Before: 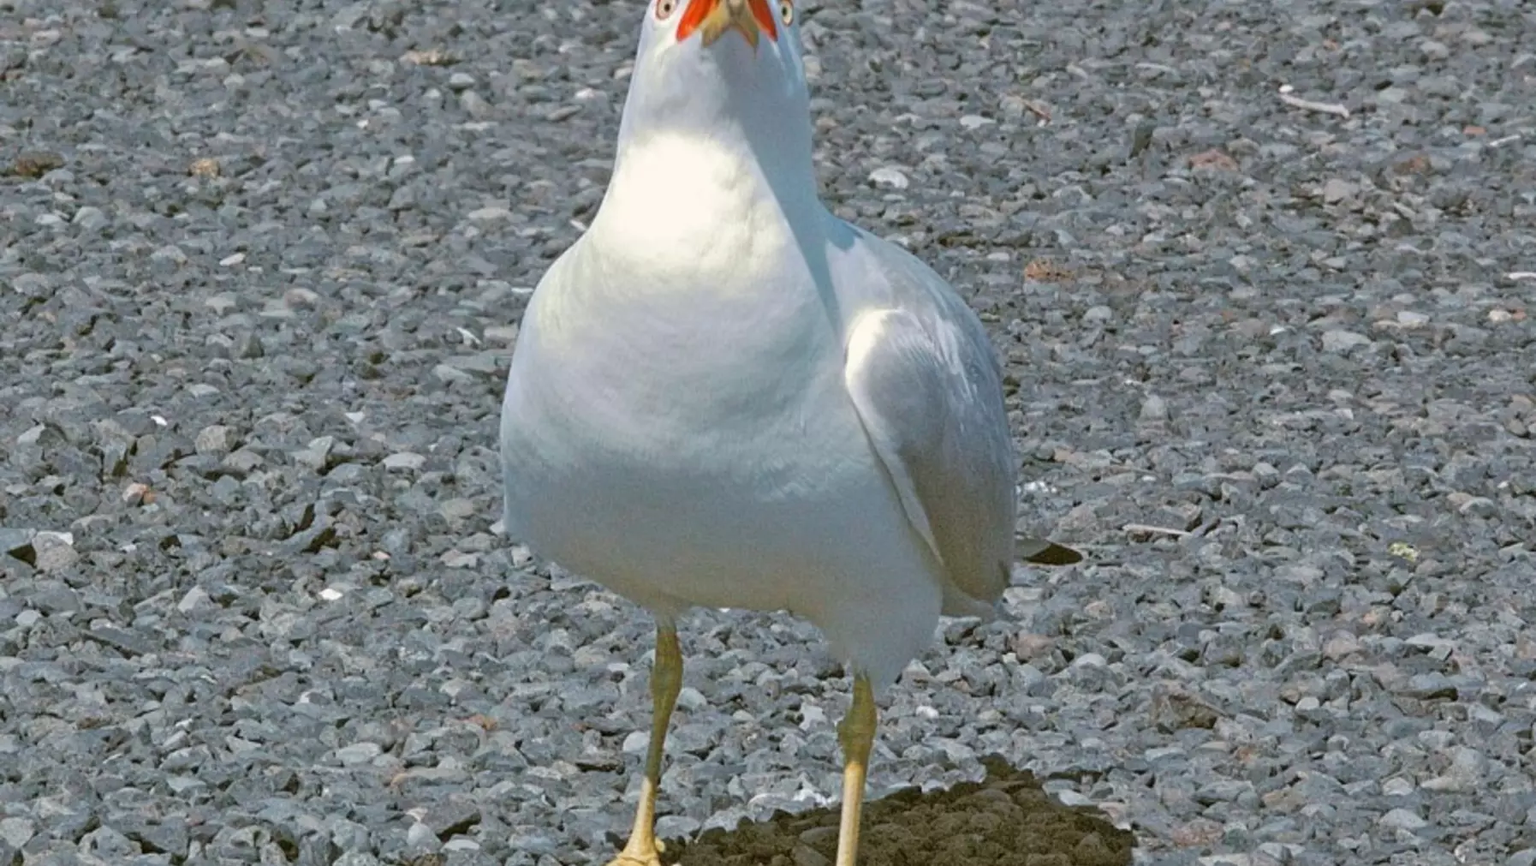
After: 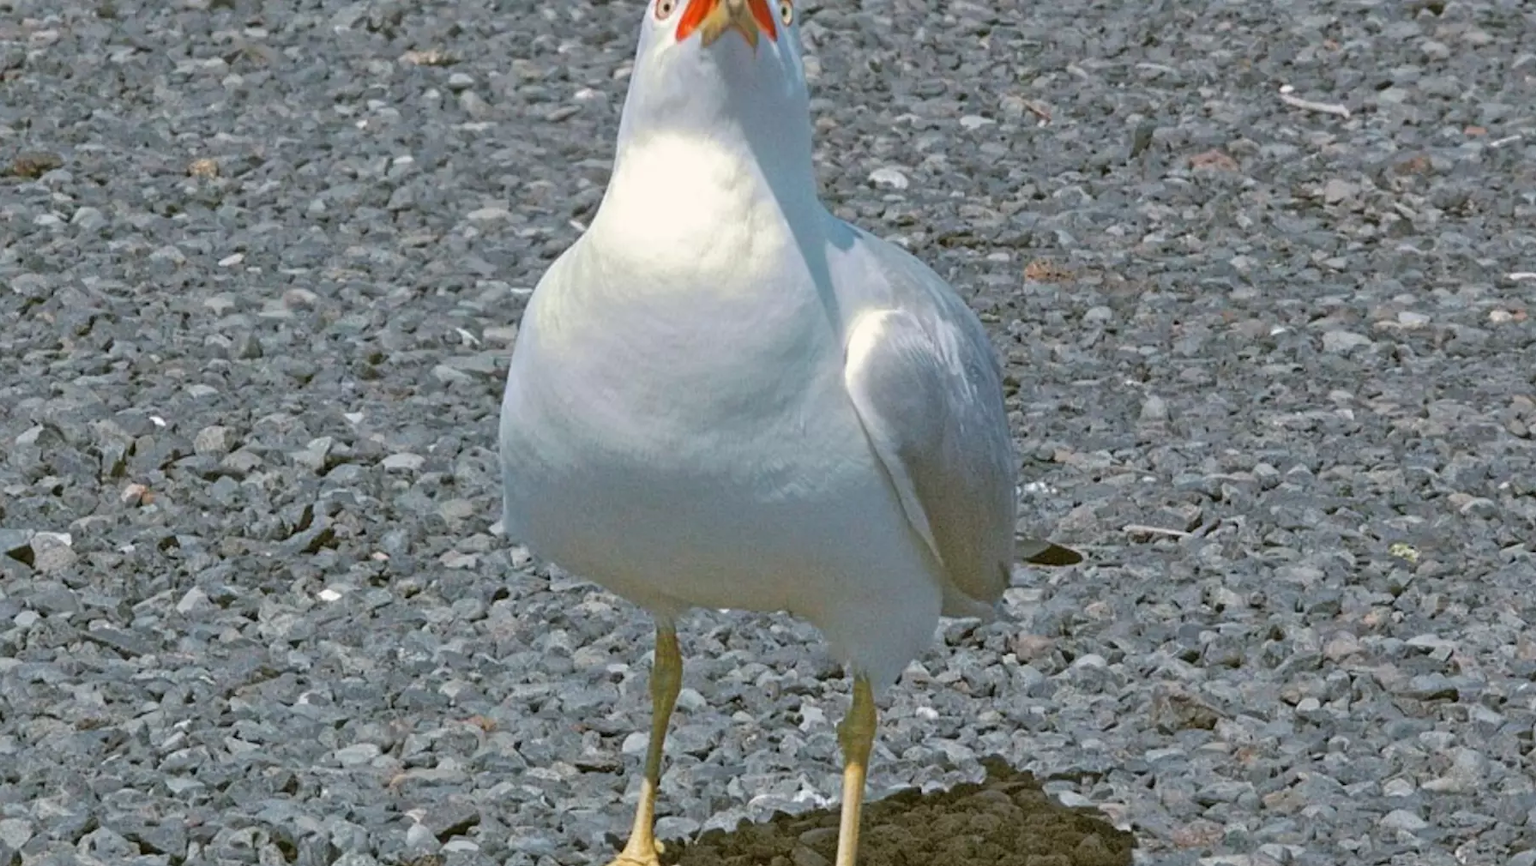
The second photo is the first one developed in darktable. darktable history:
crop and rotate: left 0.145%, bottom 0.003%
base curve: preserve colors none
